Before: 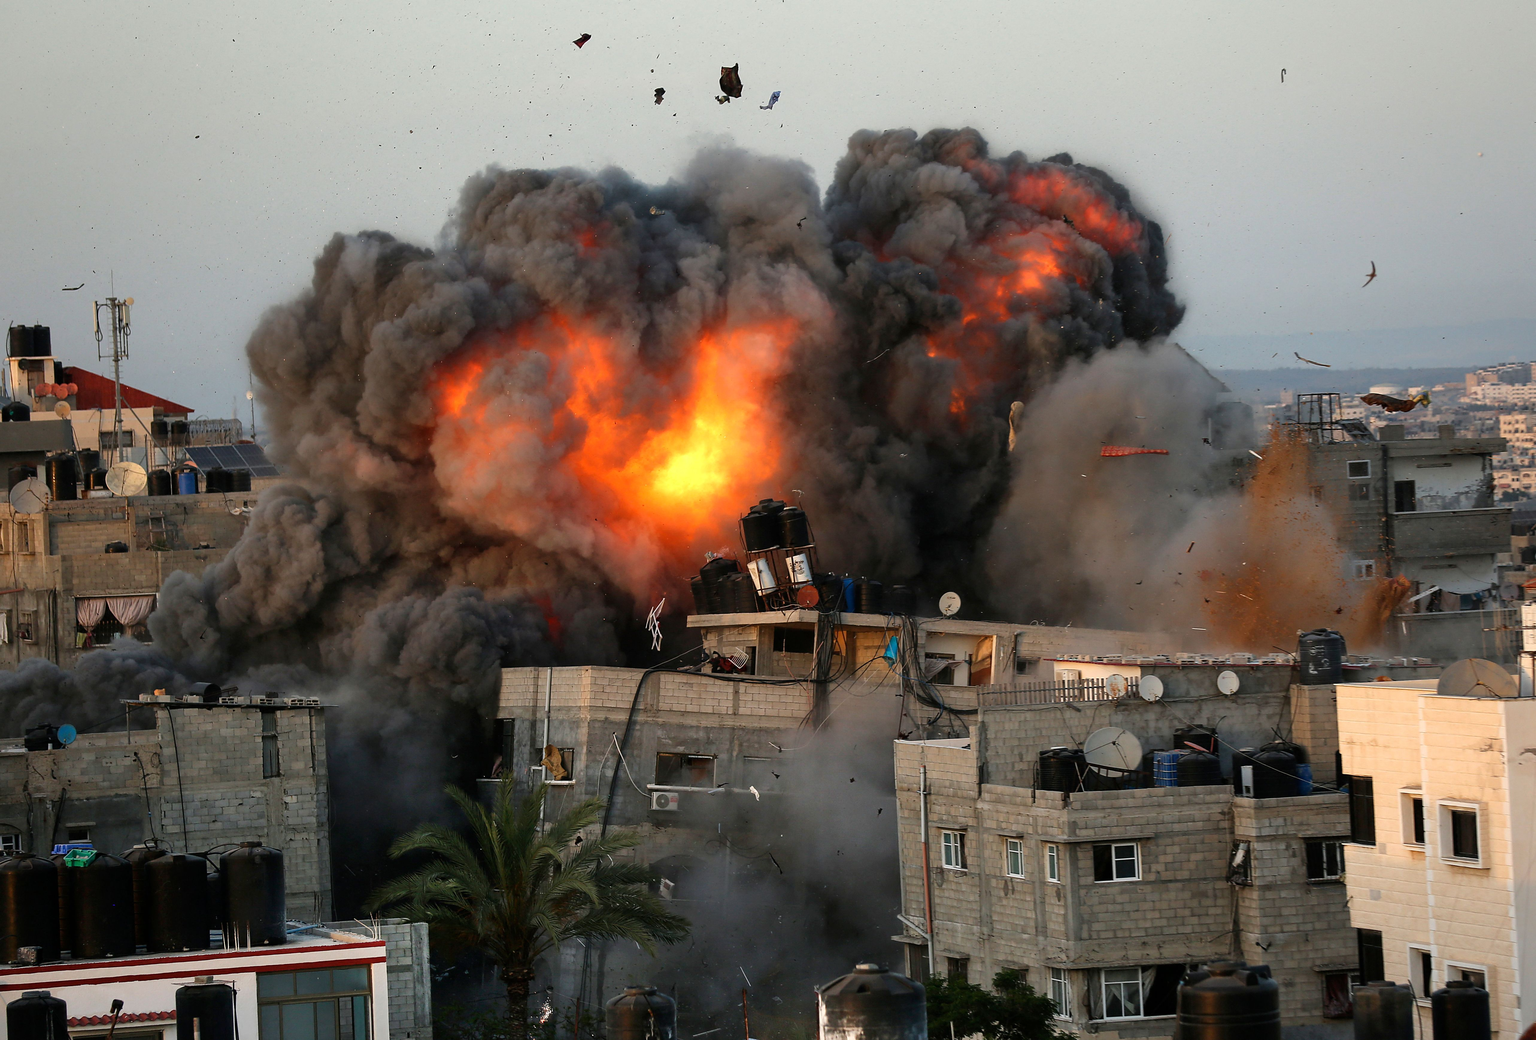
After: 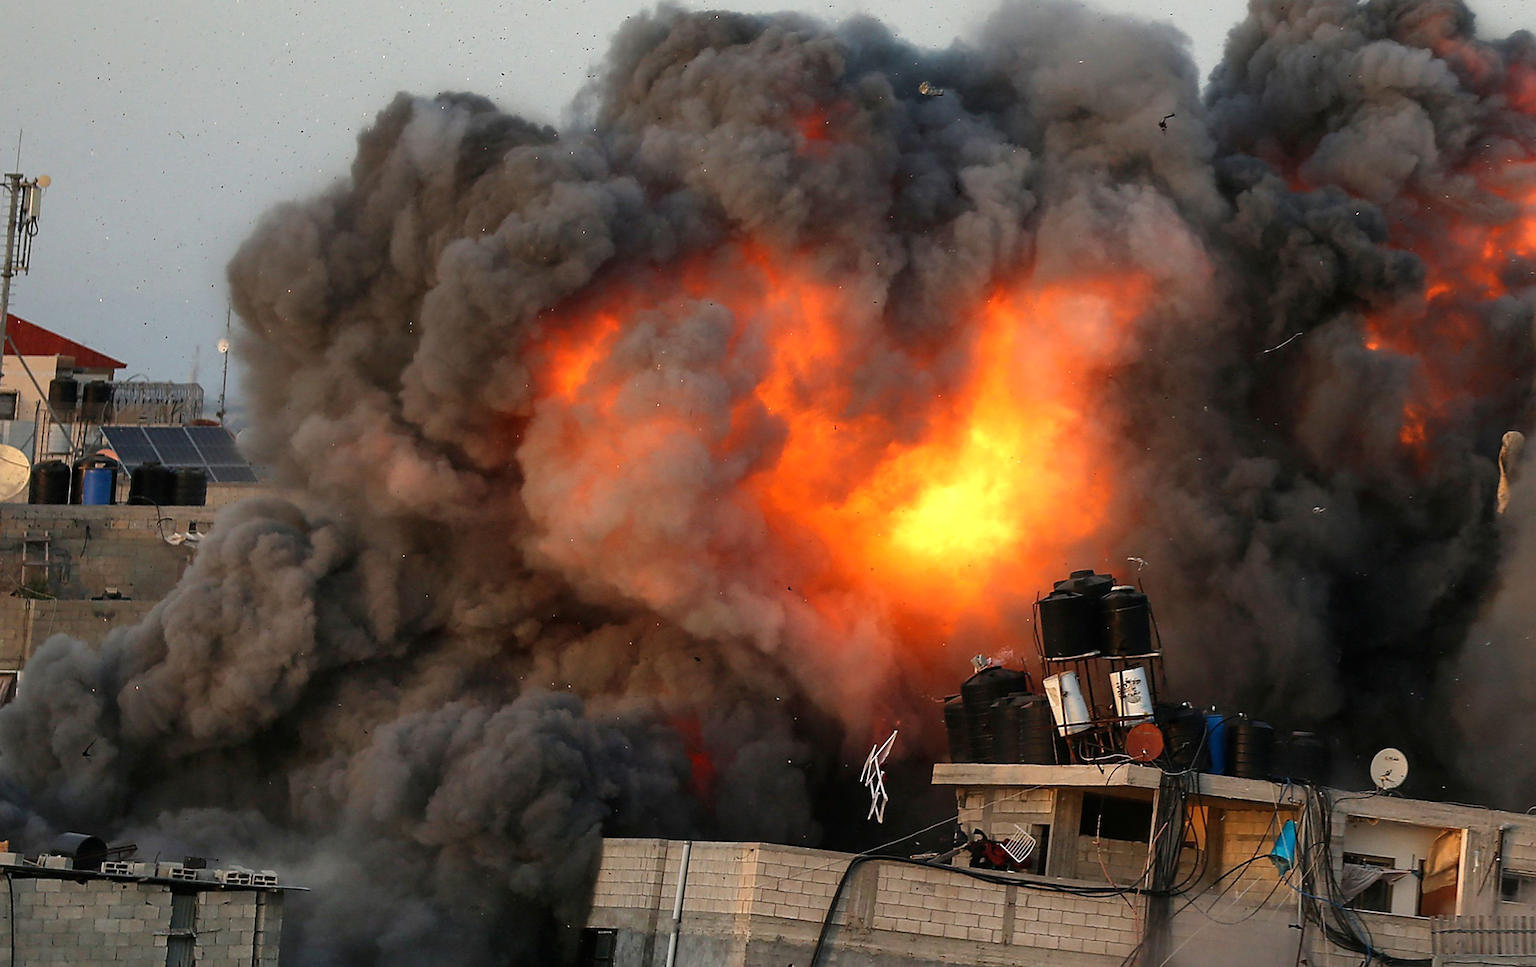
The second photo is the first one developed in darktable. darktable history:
crop and rotate: angle -4.99°, left 2.122%, top 6.945%, right 27.566%, bottom 30.519%
exposure: compensate highlight preservation false
levels: mode automatic, black 0.023%, white 99.97%, levels [0.062, 0.494, 0.925]
sharpen: radius 1.864, amount 0.398, threshold 1.271
color balance: contrast fulcrum 17.78%
tone equalizer: on, module defaults
rotate and perspective: rotation -1.68°, lens shift (vertical) -0.146, crop left 0.049, crop right 0.912, crop top 0.032, crop bottom 0.96
